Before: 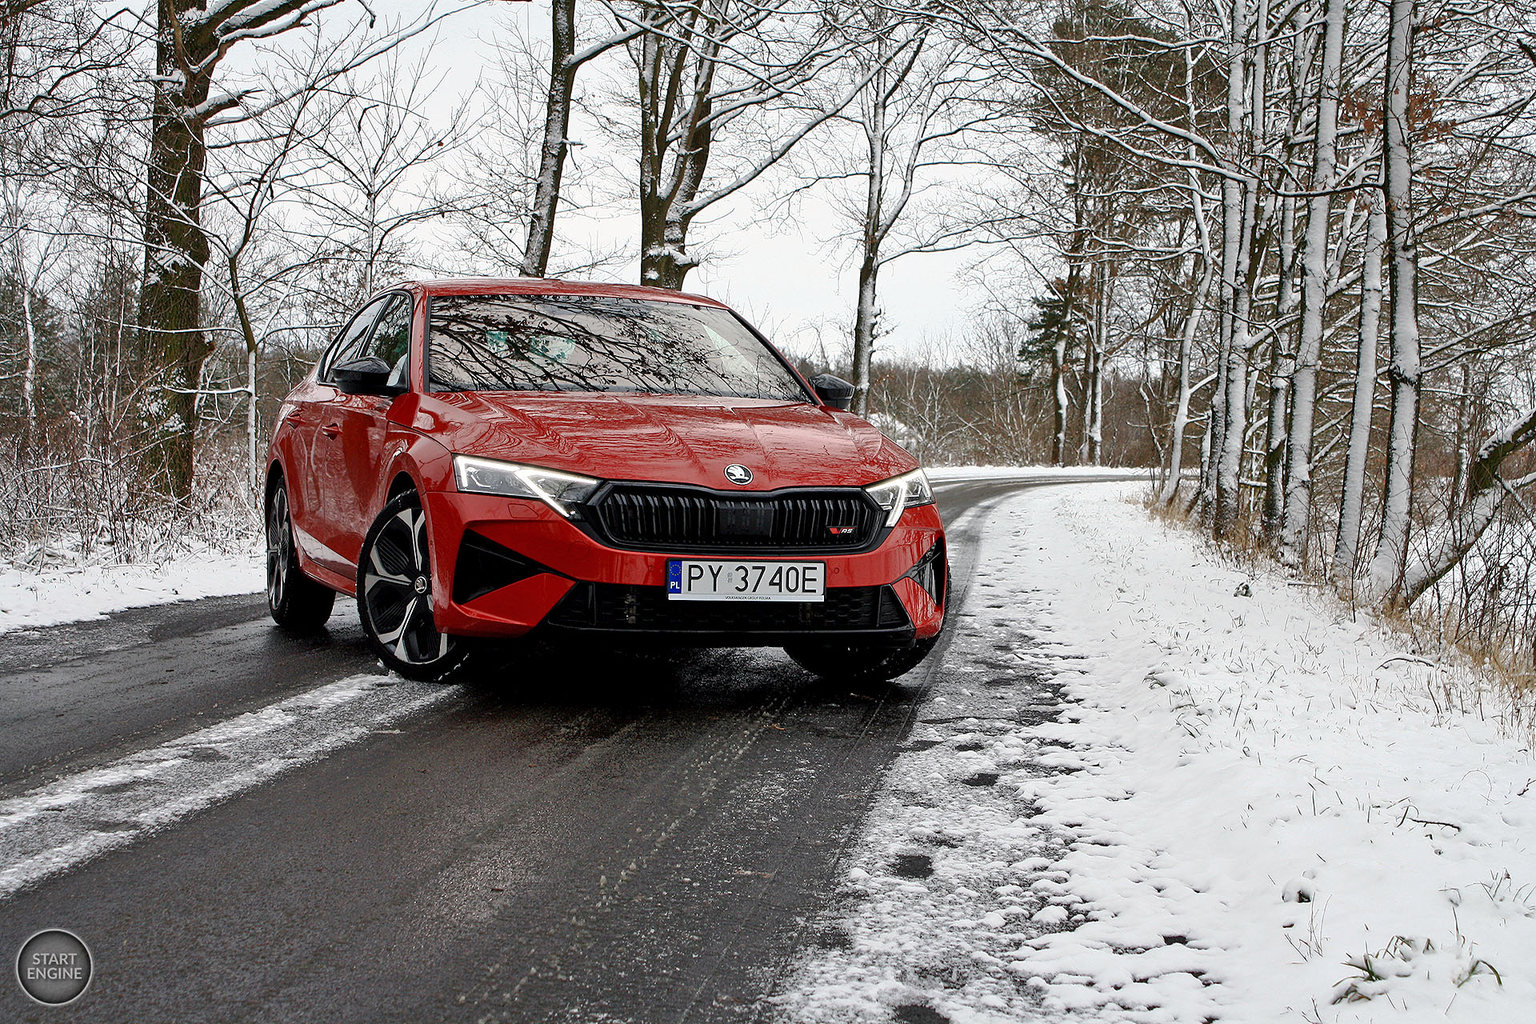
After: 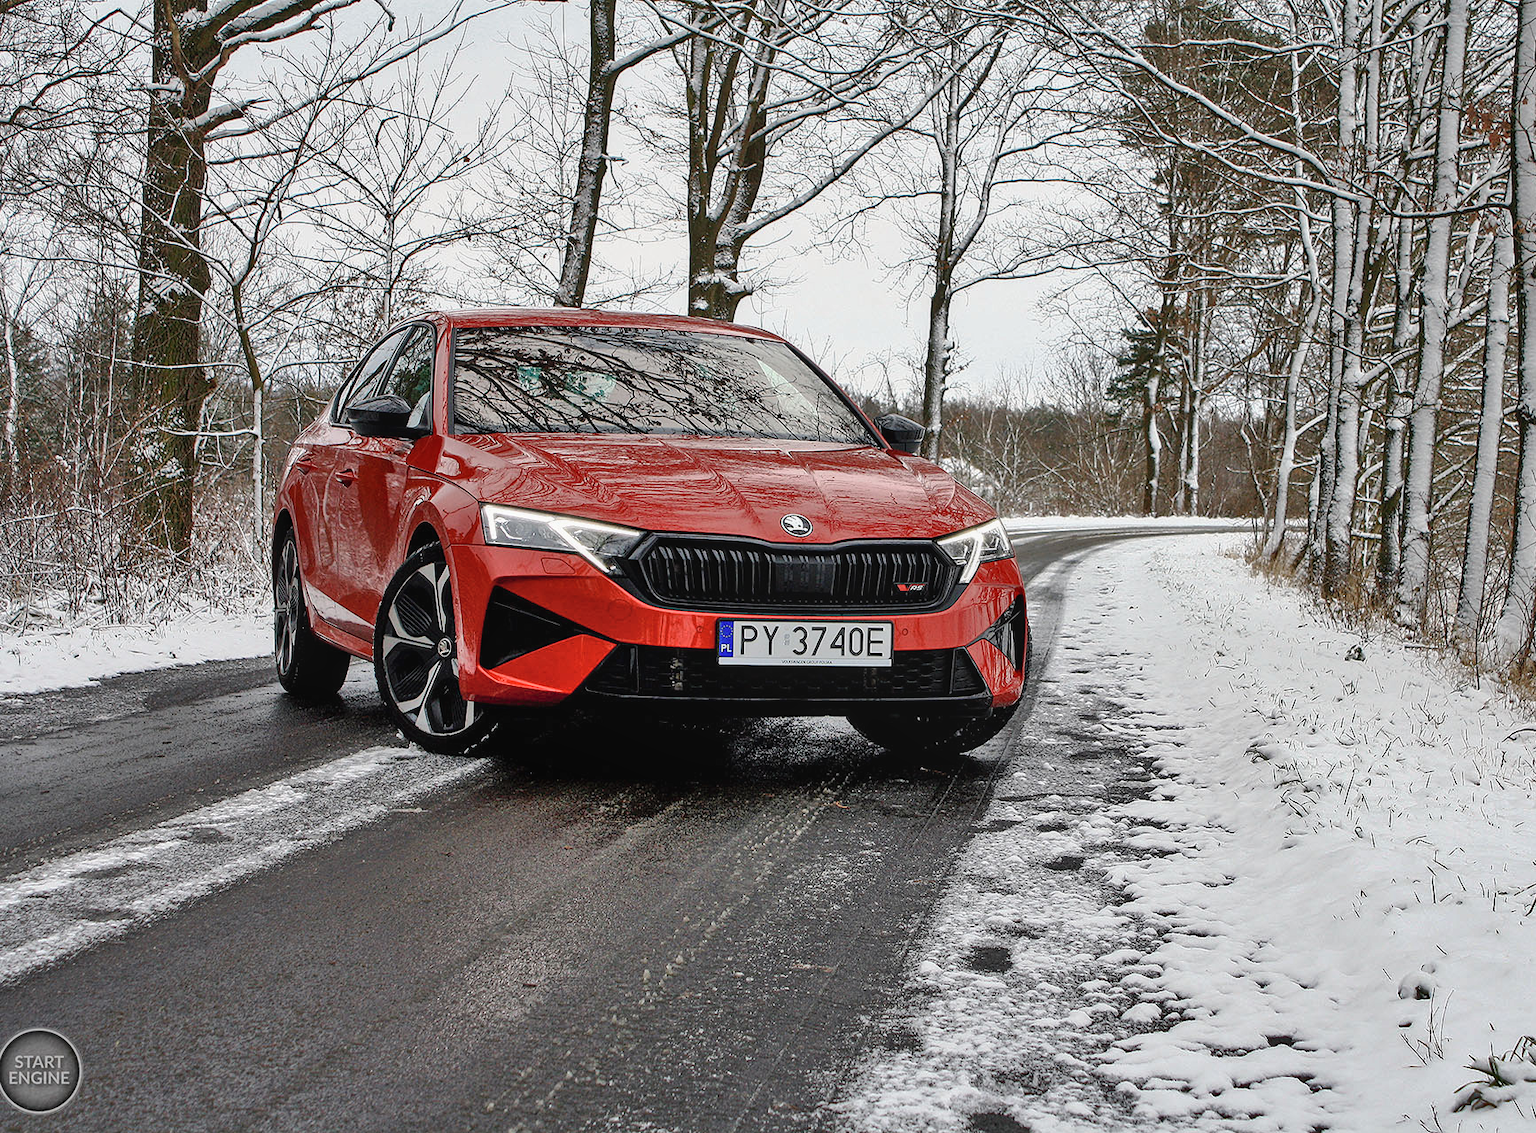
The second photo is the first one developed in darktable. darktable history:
local contrast: detail 109%
crop and rotate: left 1.265%, right 8.4%
shadows and highlights: shadows 59.93, soften with gaussian
